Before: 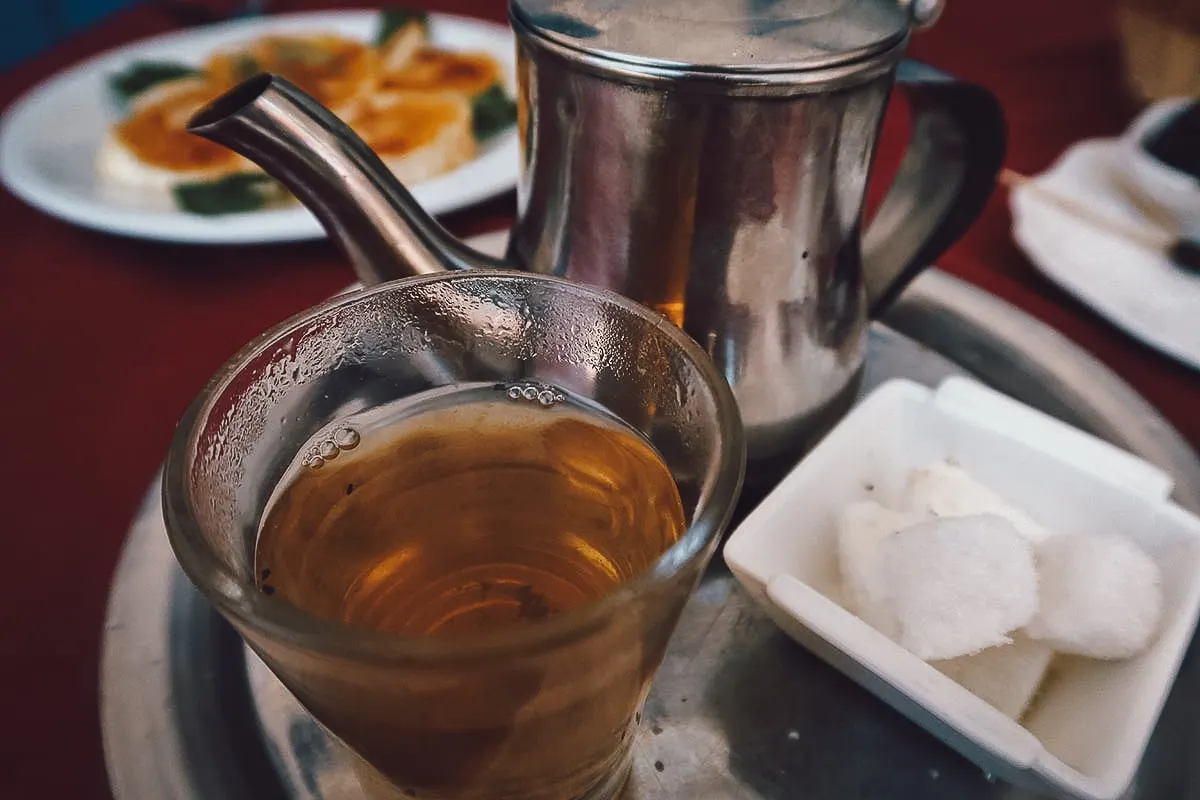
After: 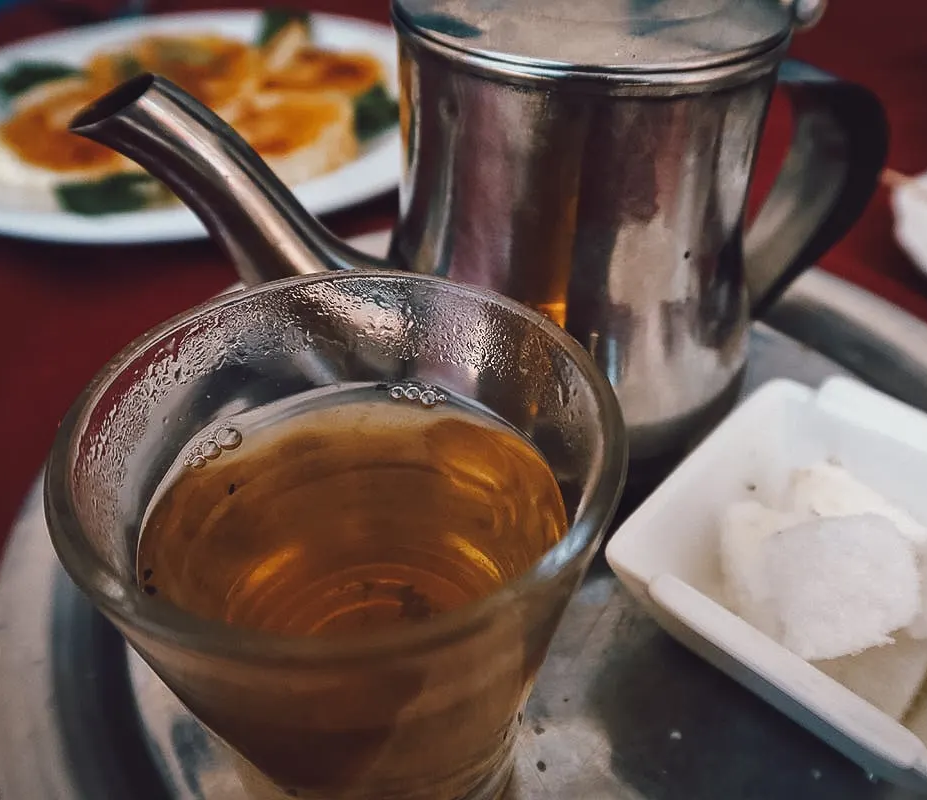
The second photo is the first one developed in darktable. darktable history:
crop: left 9.901%, right 12.791%
